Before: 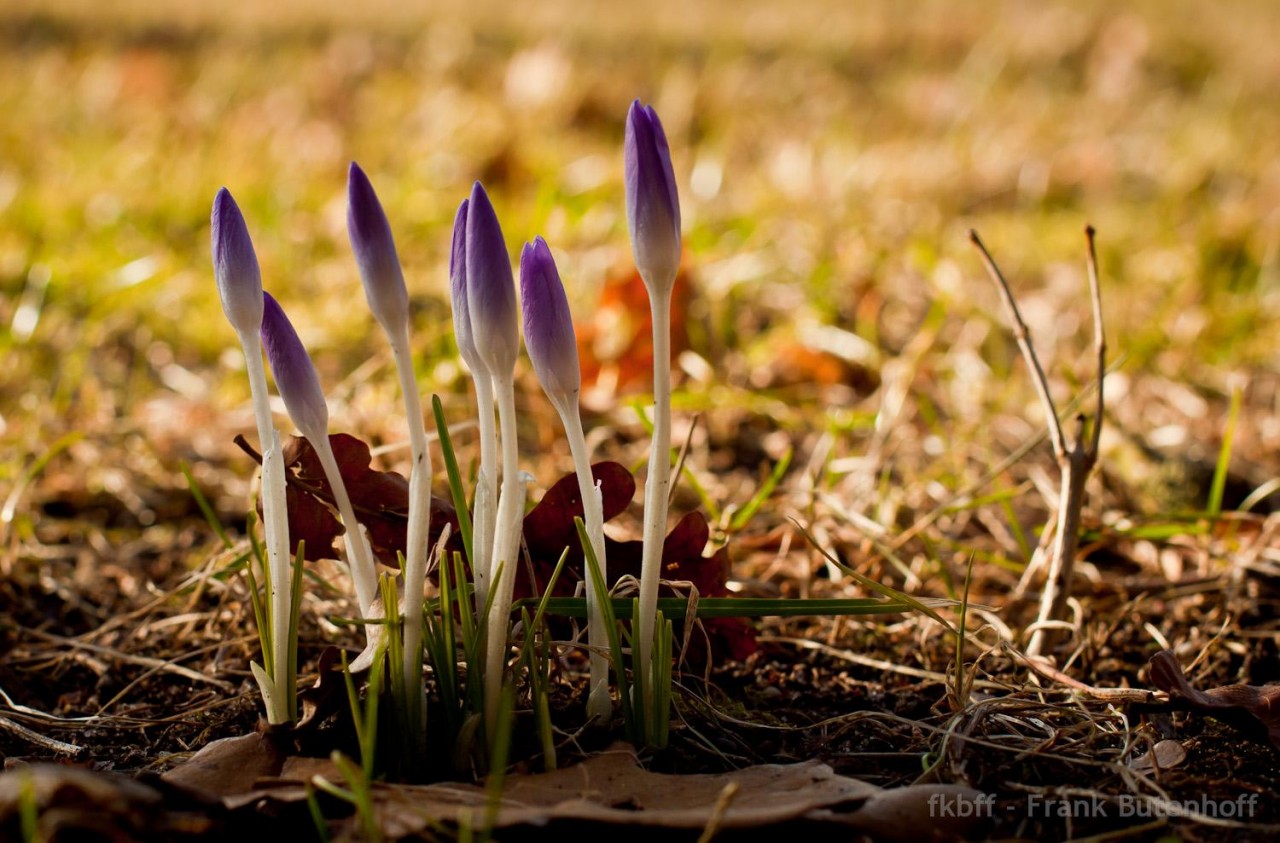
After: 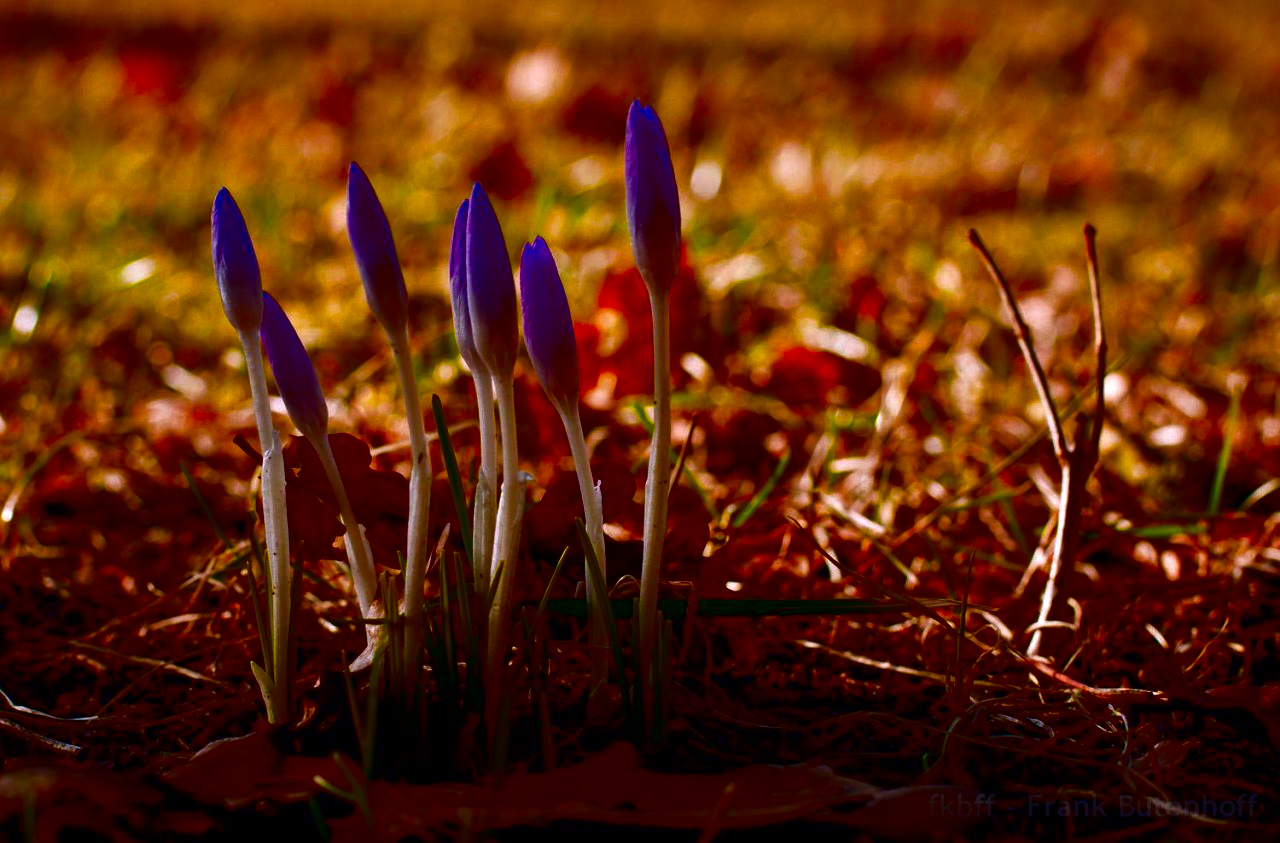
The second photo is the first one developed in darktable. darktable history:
contrast brightness saturation: brightness -1, saturation 1
color correction: highlights a* -0.772, highlights b* -8.92
exposure: exposure 0.207 EV, compensate highlight preservation false
white balance: red 1.004, blue 1.096
